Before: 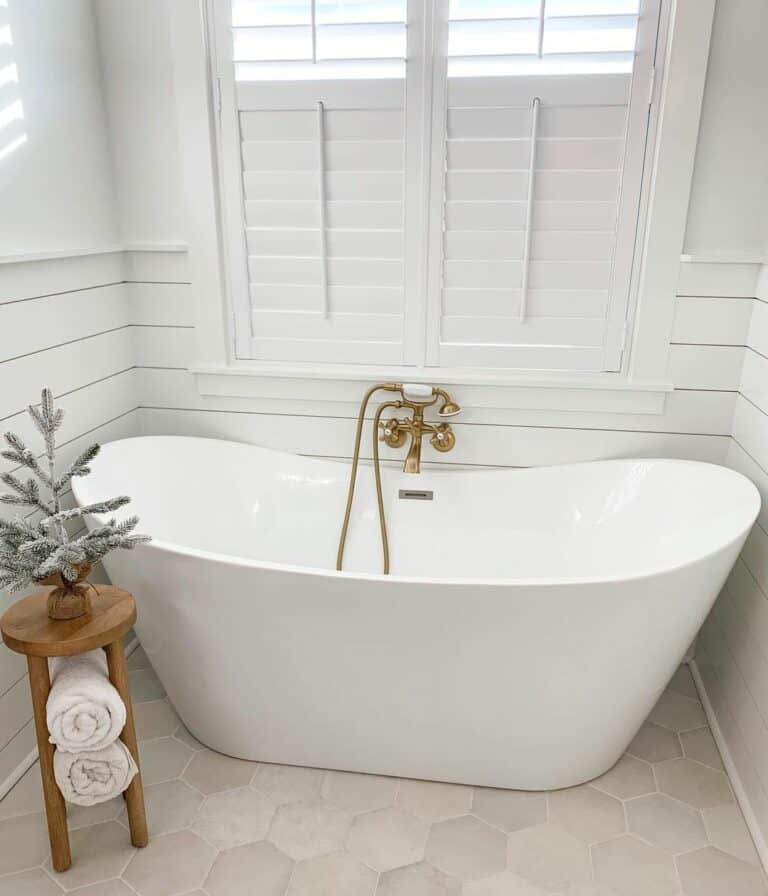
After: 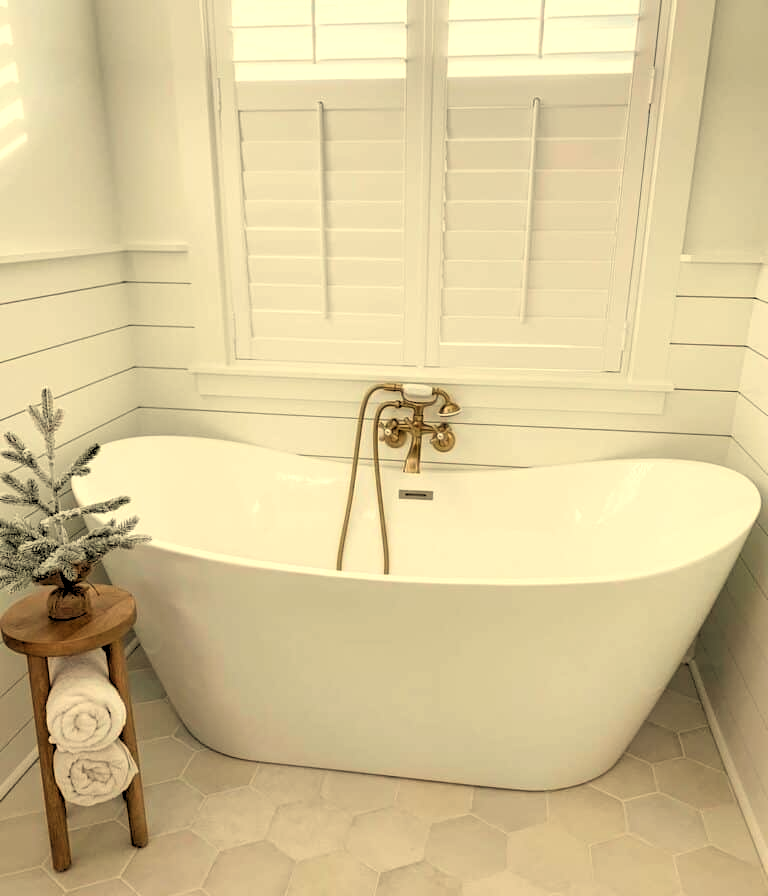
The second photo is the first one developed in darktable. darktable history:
rgb levels: levels [[0.034, 0.472, 0.904], [0, 0.5, 1], [0, 0.5, 1]]
white balance: red 1.08, blue 0.791
